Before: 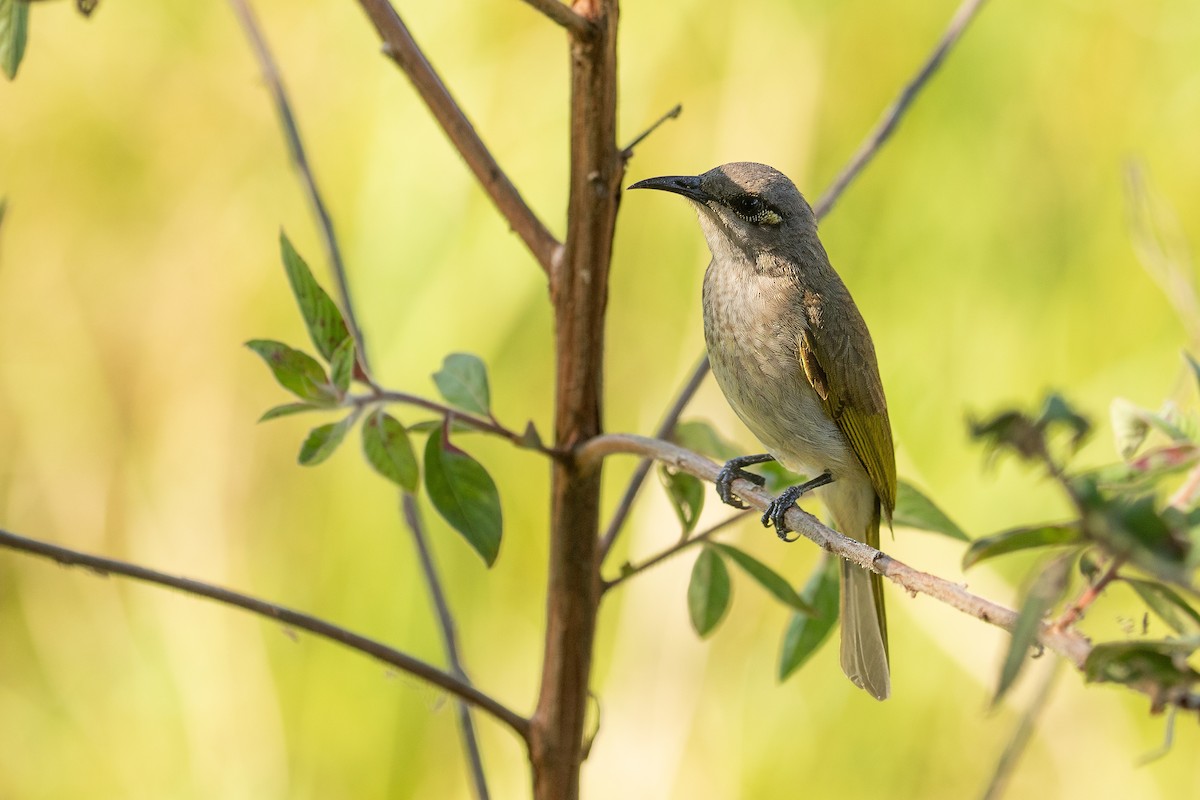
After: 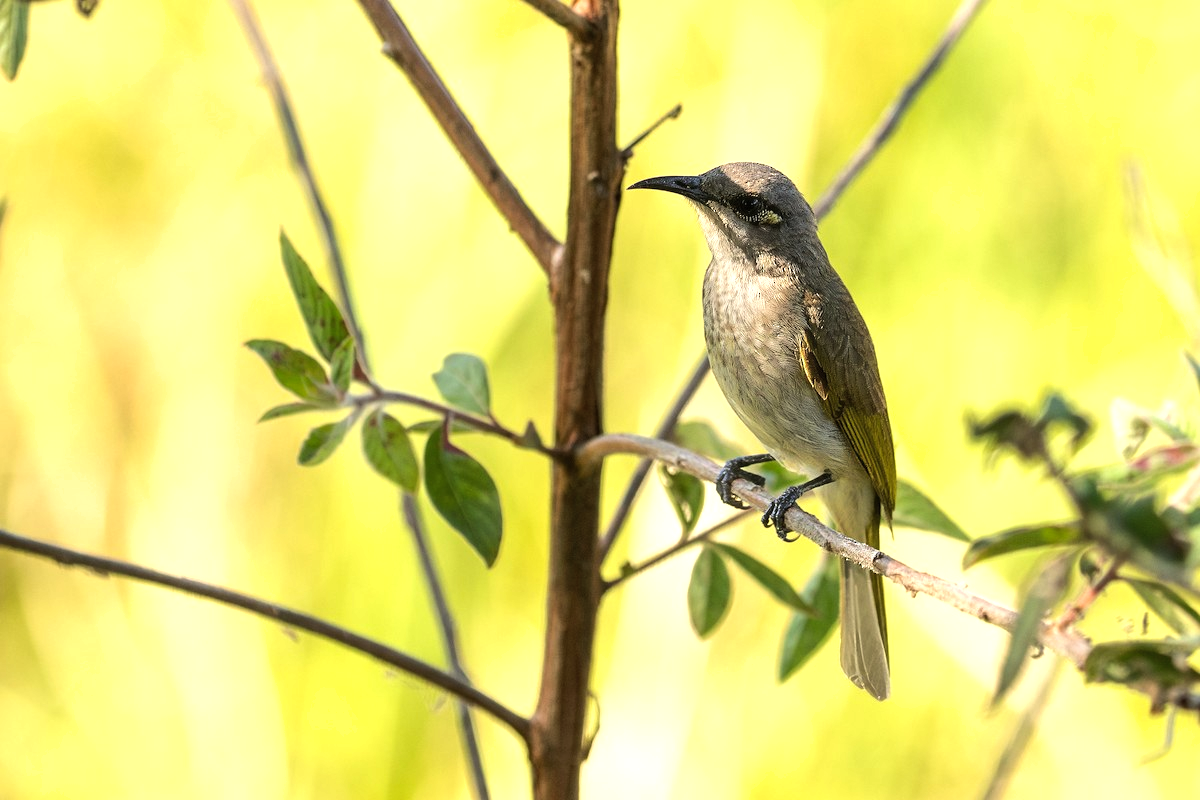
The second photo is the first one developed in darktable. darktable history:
tone equalizer: -8 EV -0.75 EV, -7 EV -0.7 EV, -6 EV -0.6 EV, -5 EV -0.4 EV, -3 EV 0.4 EV, -2 EV 0.6 EV, -1 EV 0.7 EV, +0 EV 0.75 EV, edges refinement/feathering 500, mask exposure compensation -1.57 EV, preserve details no
shadows and highlights: shadows 25, highlights -25
